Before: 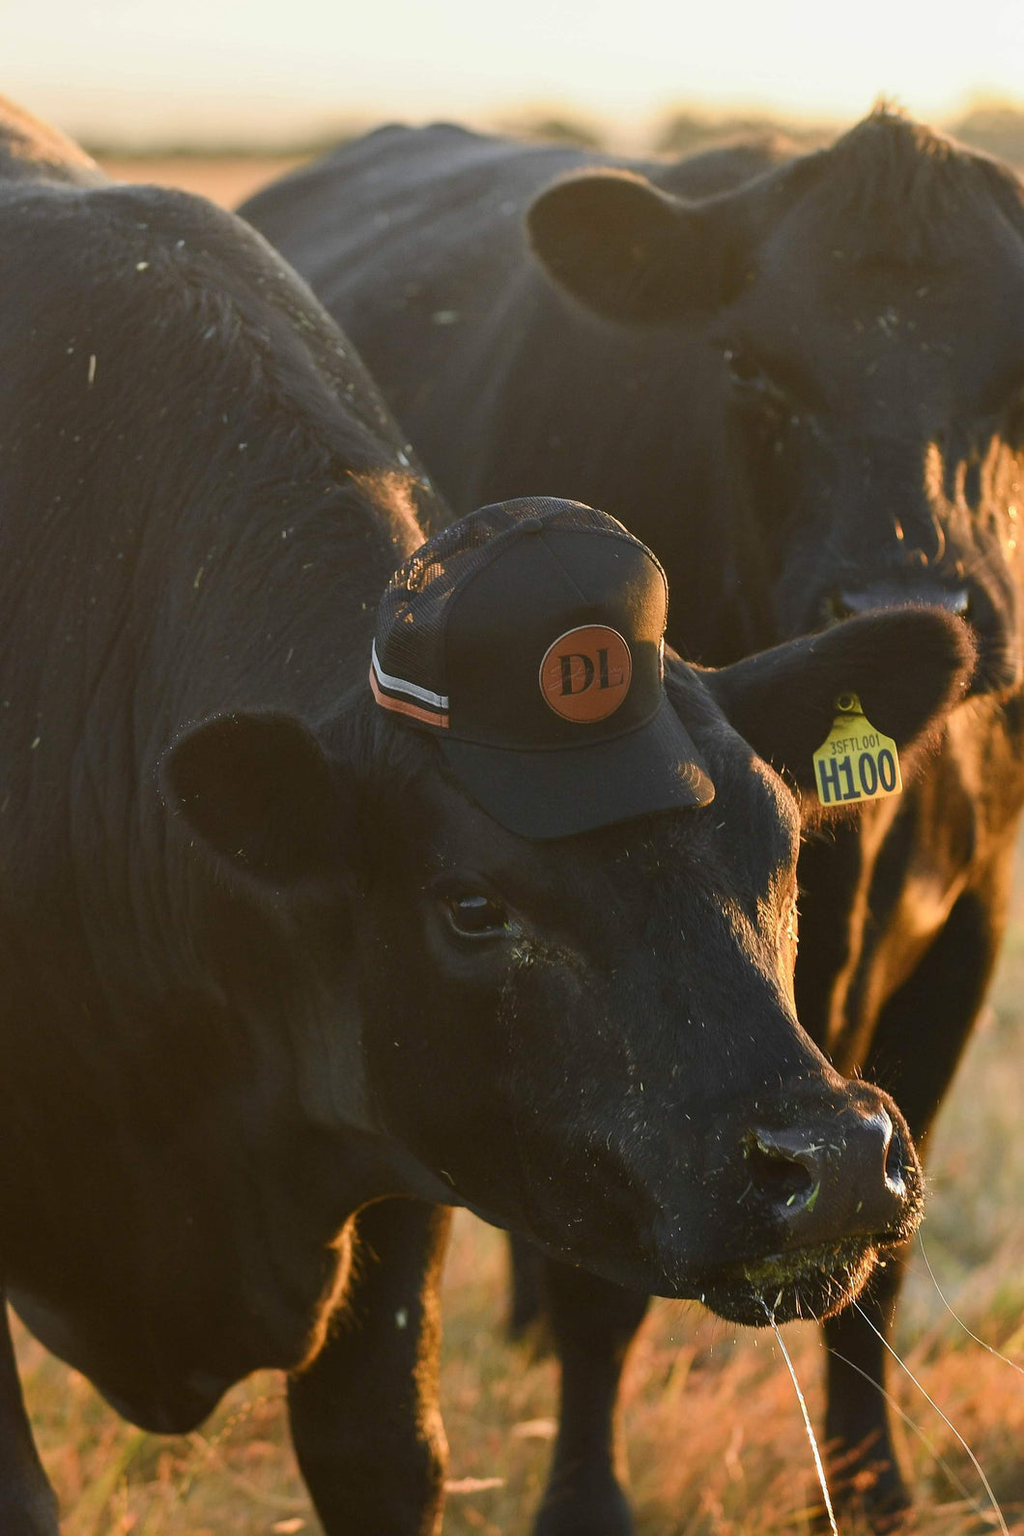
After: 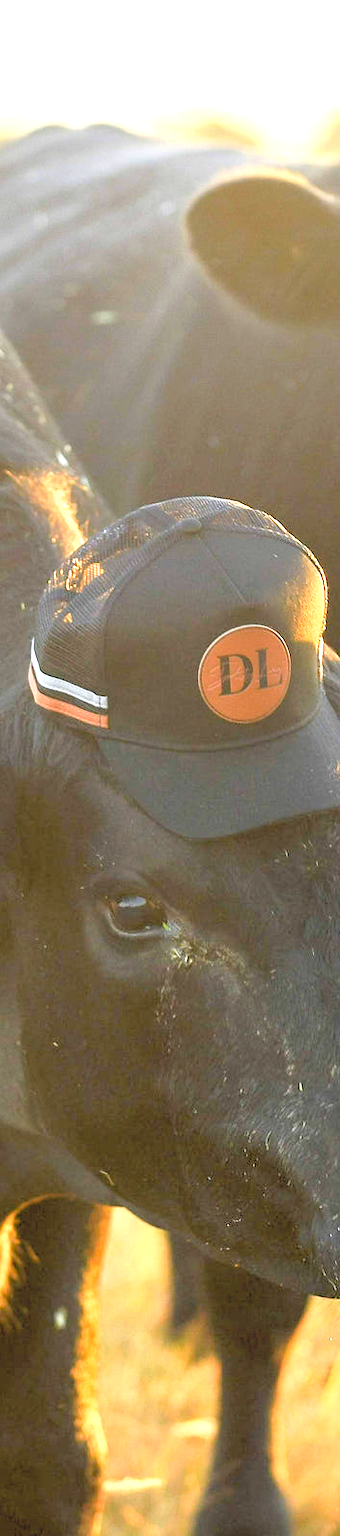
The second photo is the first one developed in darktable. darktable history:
crop: left 33.36%, right 33.36%
rgb levels: levels [[0.027, 0.429, 0.996], [0, 0.5, 1], [0, 0.5, 1]]
exposure: black level correction 0, exposure 1.675 EV, compensate exposure bias true, compensate highlight preservation false
tone curve: curves: ch0 [(0, 0) (0.003, 0.004) (0.011, 0.005) (0.025, 0.014) (0.044, 0.037) (0.069, 0.059) (0.1, 0.096) (0.136, 0.116) (0.177, 0.133) (0.224, 0.177) (0.277, 0.255) (0.335, 0.319) (0.399, 0.385) (0.468, 0.457) (0.543, 0.545) (0.623, 0.621) (0.709, 0.705) (0.801, 0.801) (0.898, 0.901) (1, 1)], preserve colors none
